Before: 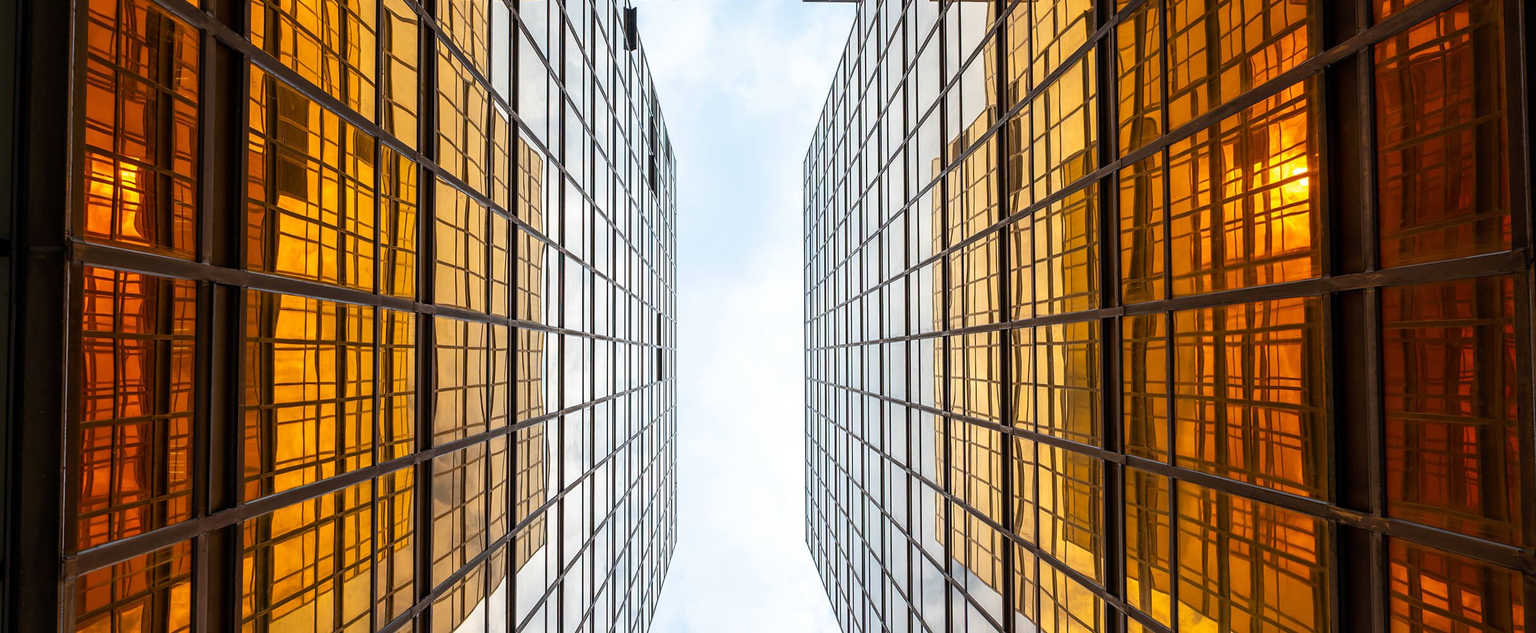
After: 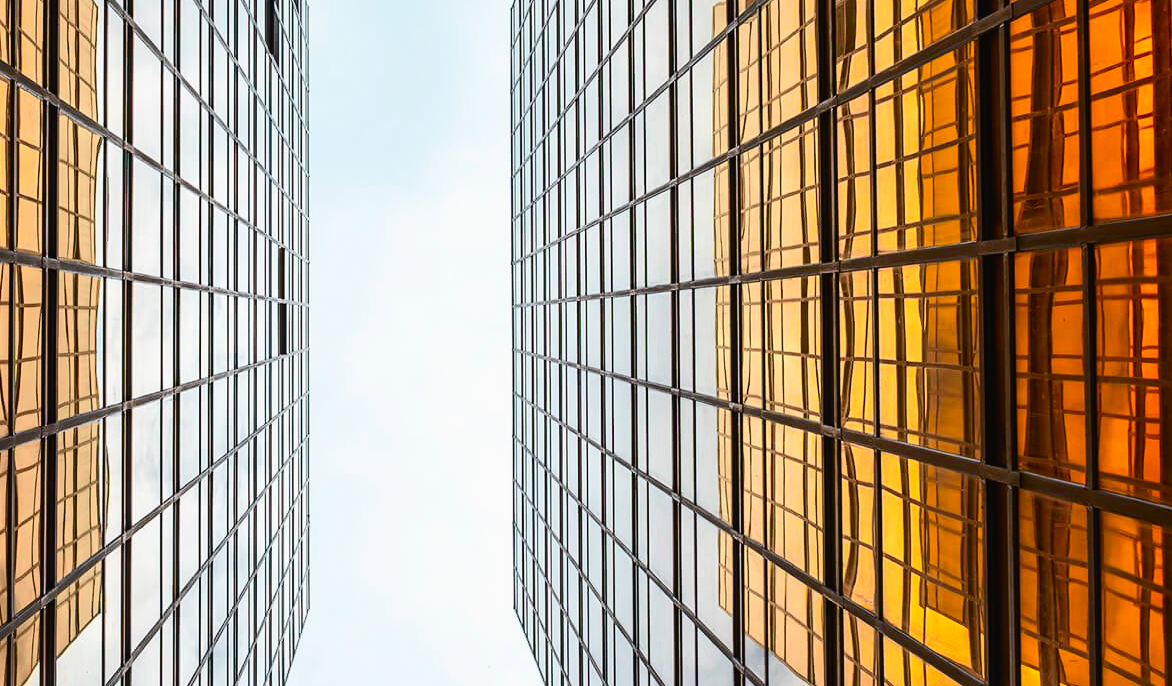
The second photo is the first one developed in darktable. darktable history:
tone curve: curves: ch0 [(0, 0.018) (0.036, 0.038) (0.15, 0.131) (0.27, 0.247) (0.545, 0.561) (0.761, 0.761) (1, 0.919)]; ch1 [(0, 0) (0.179, 0.173) (0.322, 0.32) (0.429, 0.431) (0.502, 0.5) (0.519, 0.522) (0.562, 0.588) (0.625, 0.67) (0.711, 0.745) (1, 1)]; ch2 [(0, 0) (0.29, 0.295) (0.404, 0.436) (0.497, 0.499) (0.521, 0.523) (0.561, 0.605) (0.657, 0.655) (0.712, 0.764) (1, 1)], color space Lab, independent channels, preserve colors none
tone equalizer: -8 EV -0.427 EV, -7 EV -0.389 EV, -6 EV -0.333 EV, -5 EV -0.258 EV, -3 EV 0.194 EV, -2 EV 0.33 EV, -1 EV 0.371 EV, +0 EV 0.393 EV, edges refinement/feathering 500, mask exposure compensation -1.57 EV, preserve details no
crop: left 31.306%, top 24.757%, right 20.418%, bottom 6.564%
